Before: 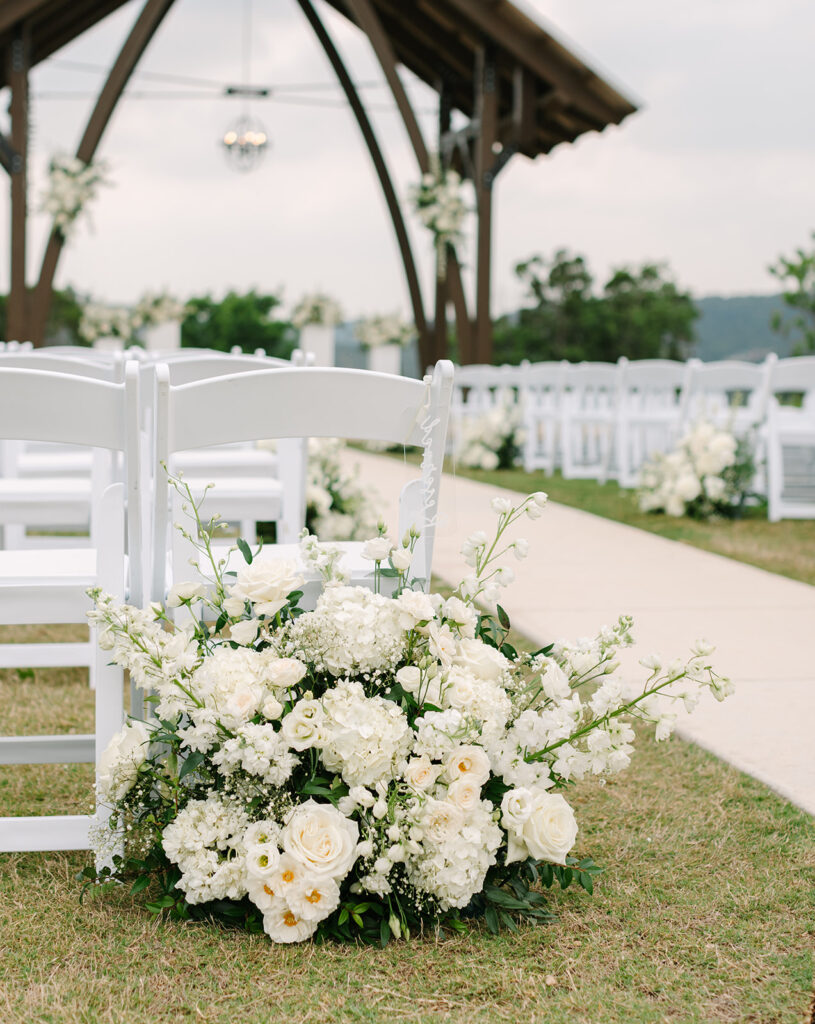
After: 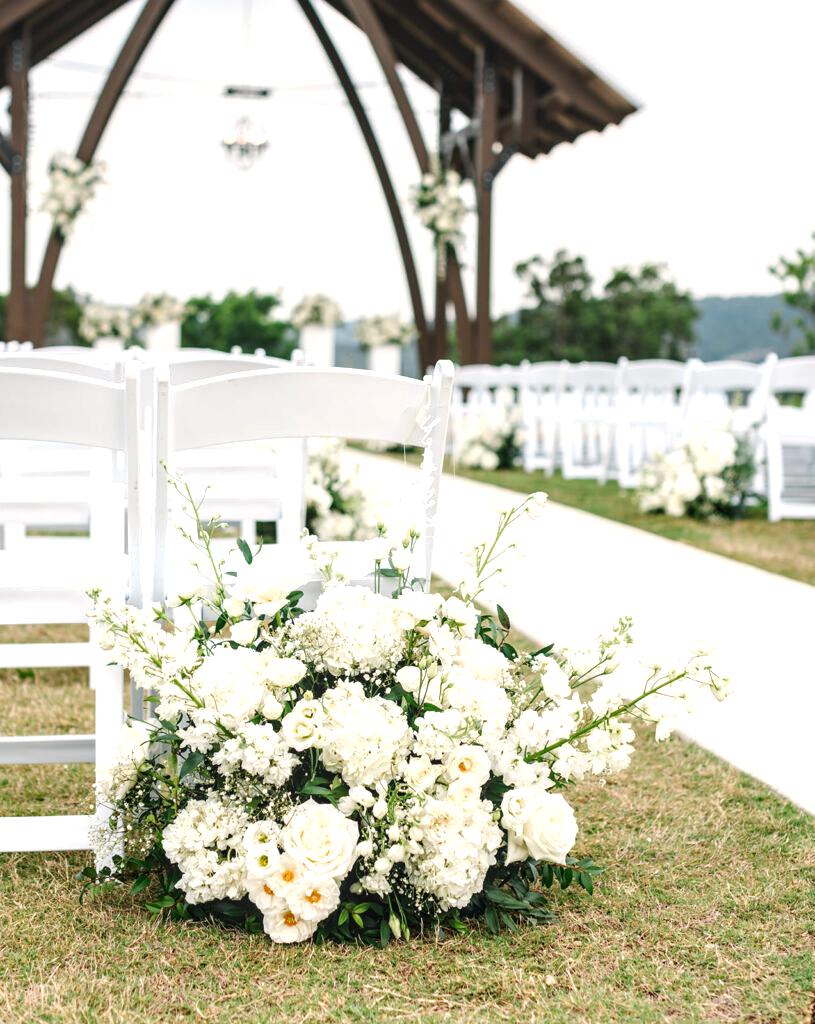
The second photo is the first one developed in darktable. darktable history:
color balance: gamma [0.9, 0.988, 0.975, 1.025], gain [1.05, 1, 1, 1]
local contrast: on, module defaults
exposure: exposure 0.566 EV, compensate highlight preservation false
